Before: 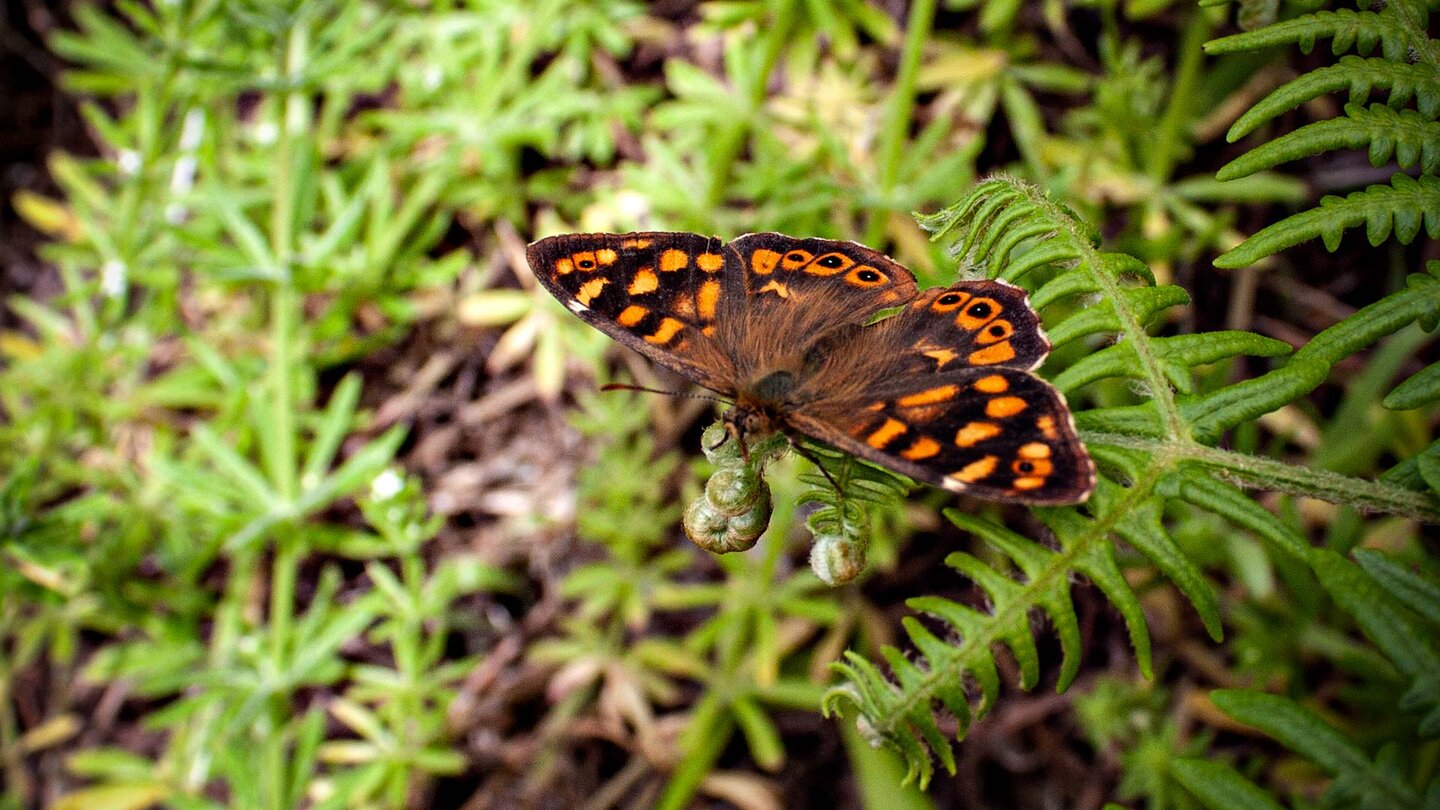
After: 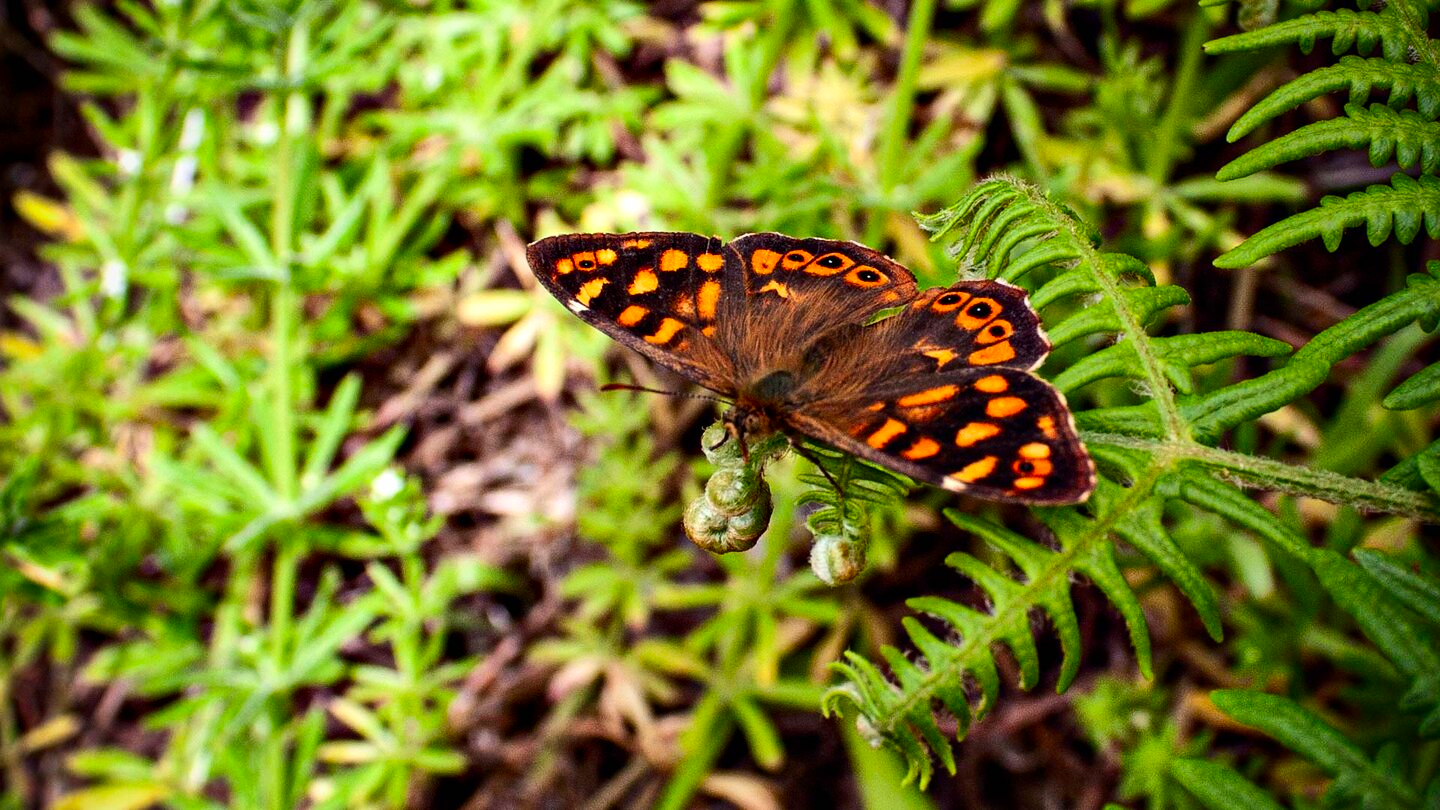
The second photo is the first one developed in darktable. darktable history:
contrast brightness saturation: contrast 0.181, saturation 0.296
shadows and highlights: soften with gaussian
